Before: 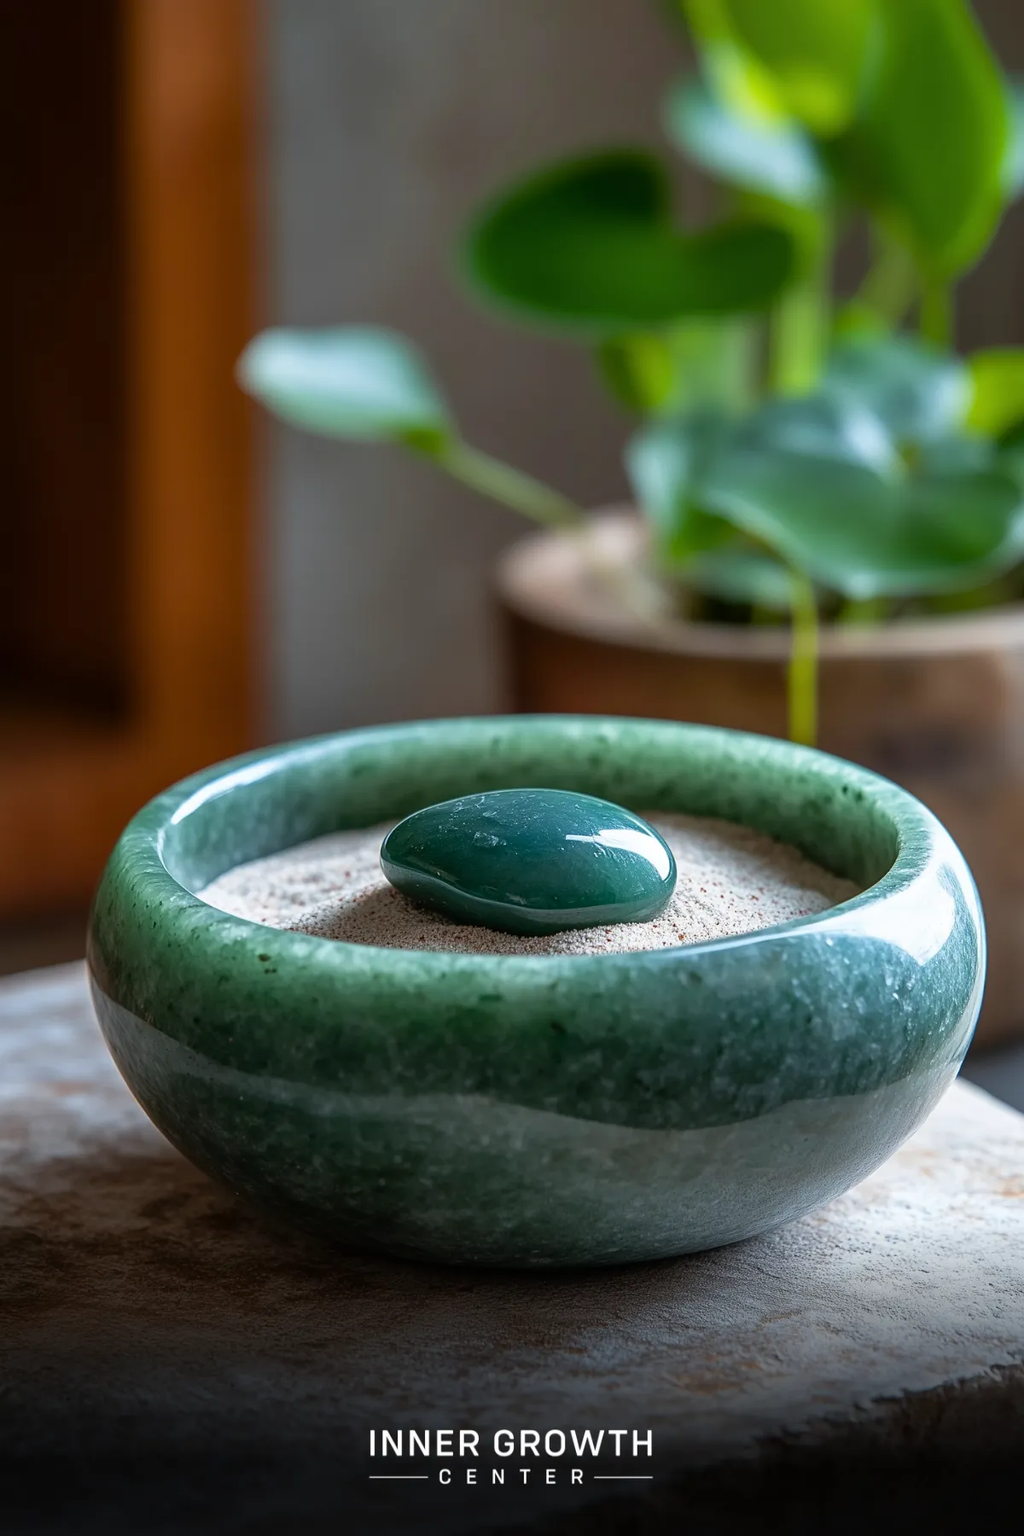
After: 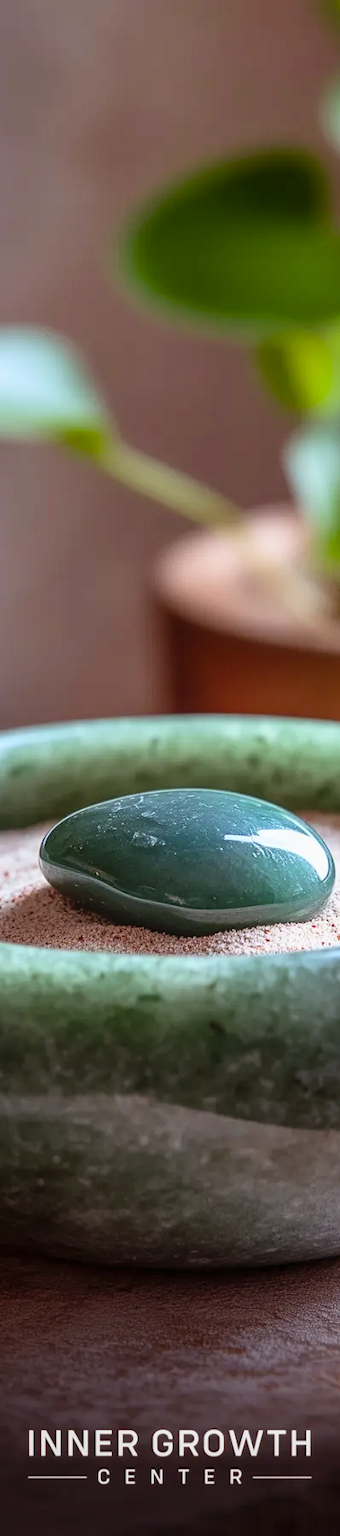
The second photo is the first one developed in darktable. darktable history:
contrast brightness saturation: contrast 0.2, brightness 0.16, saturation 0.22
local contrast: detail 110%
crop: left 33.36%, right 33.36%
rgb levels: mode RGB, independent channels, levels [[0, 0.474, 1], [0, 0.5, 1], [0, 0.5, 1]]
